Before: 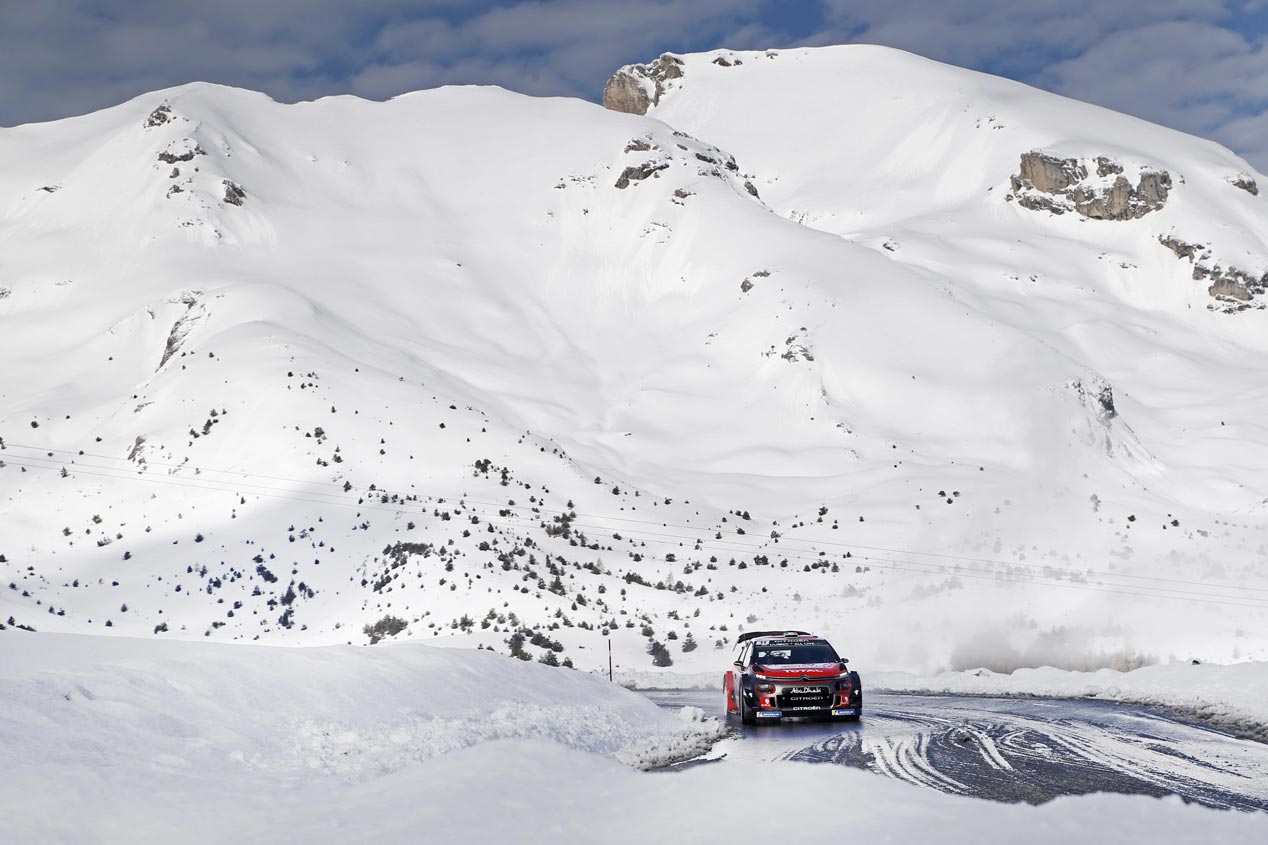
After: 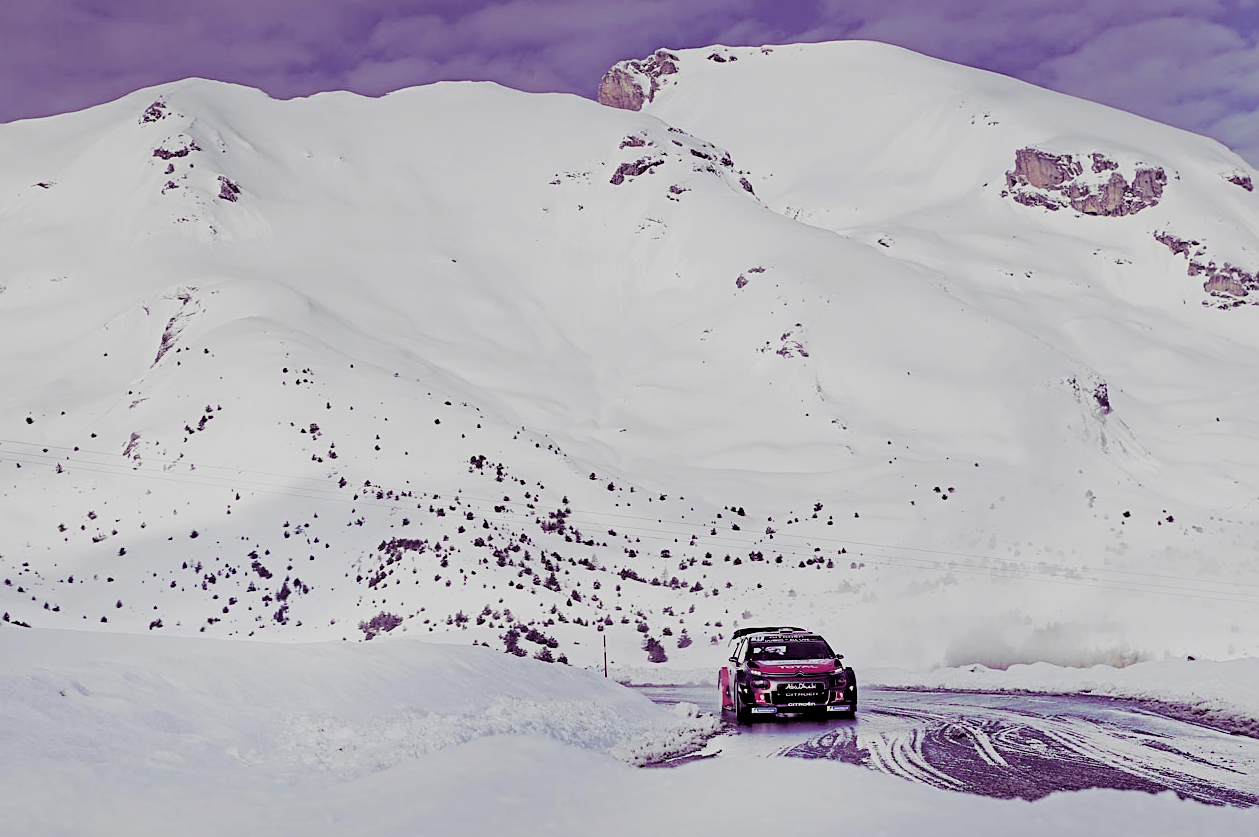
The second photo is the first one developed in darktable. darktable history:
sharpen: on, module defaults
split-toning: shadows › hue 277.2°, shadows › saturation 0.74
crop: left 0.434%, top 0.485%, right 0.244%, bottom 0.386%
filmic rgb: black relative exposure -4.58 EV, white relative exposure 4.8 EV, threshold 3 EV, hardness 2.36, latitude 36.07%, contrast 1.048, highlights saturation mix 1.32%, shadows ↔ highlights balance 1.25%, color science v4 (2020), enable highlight reconstruction true
